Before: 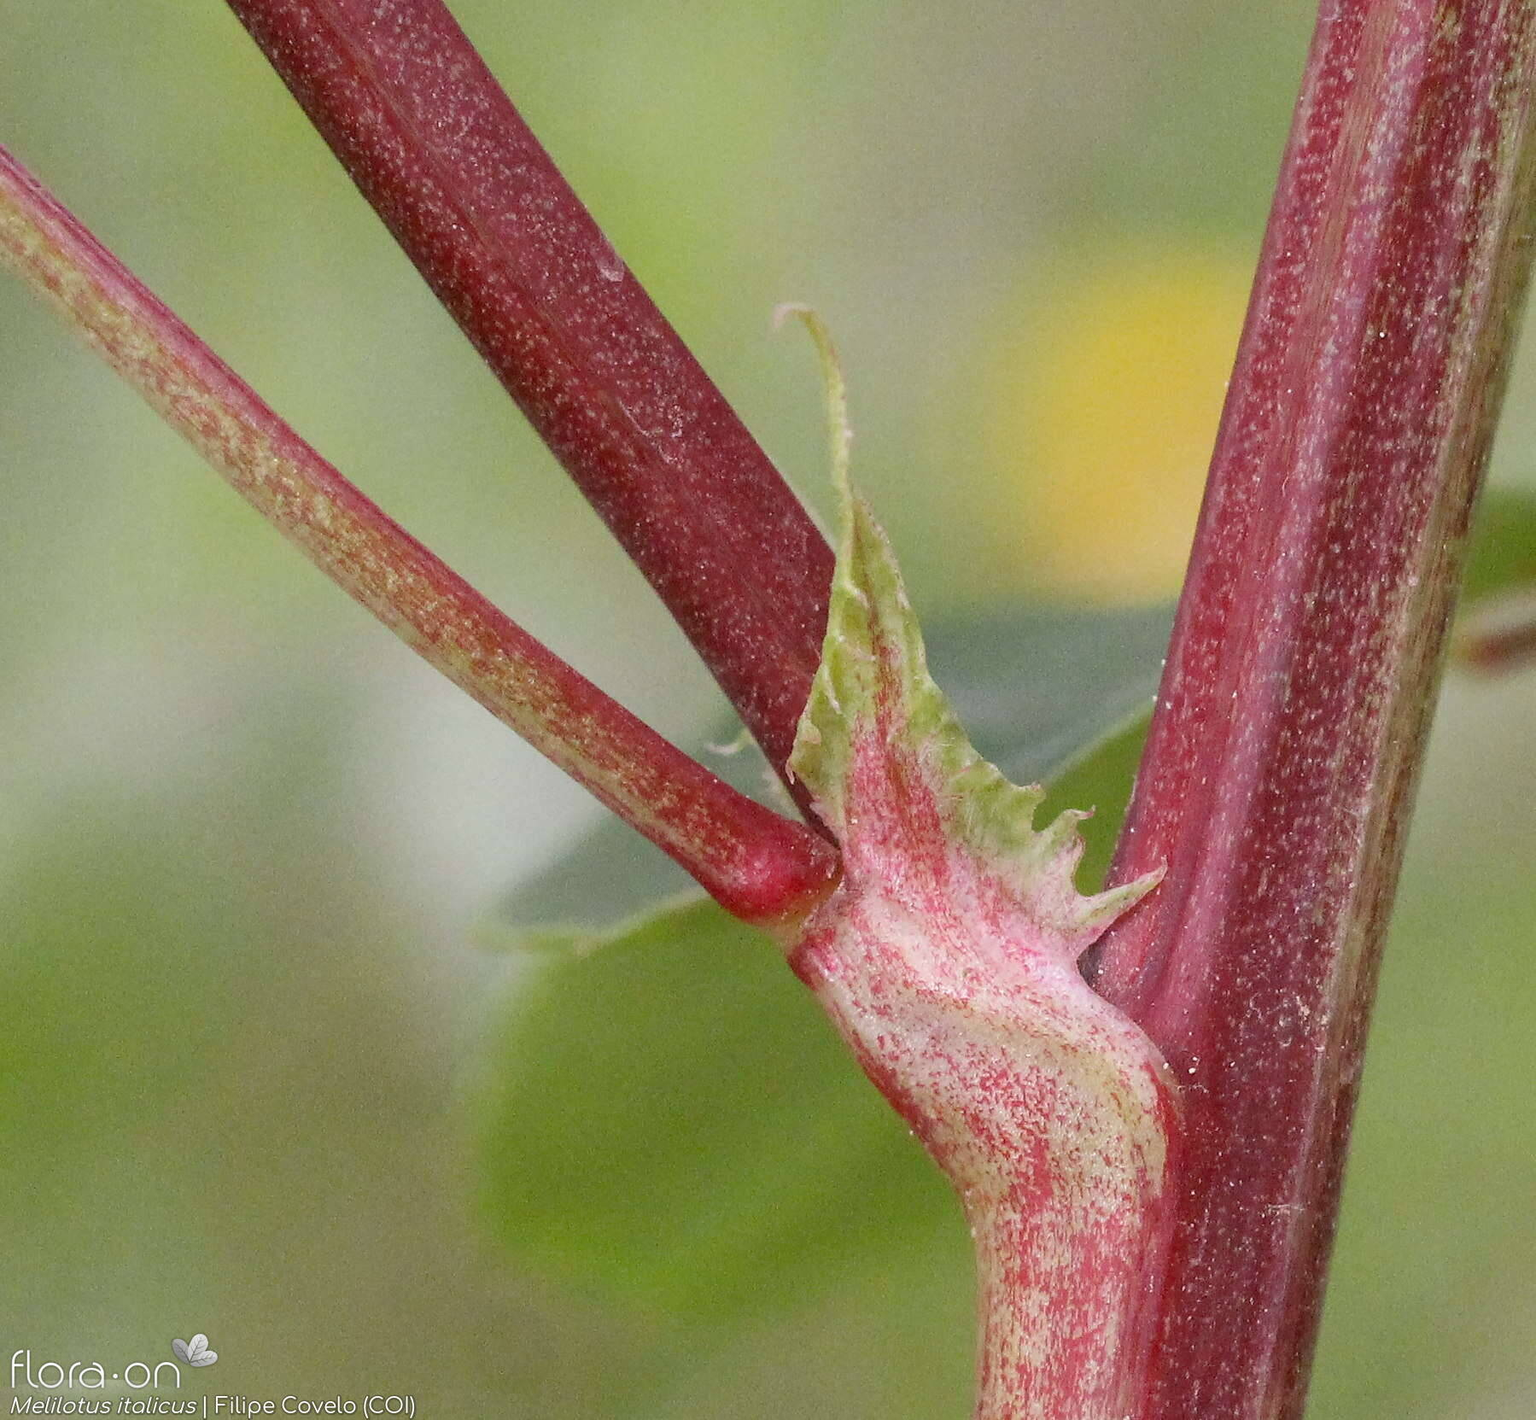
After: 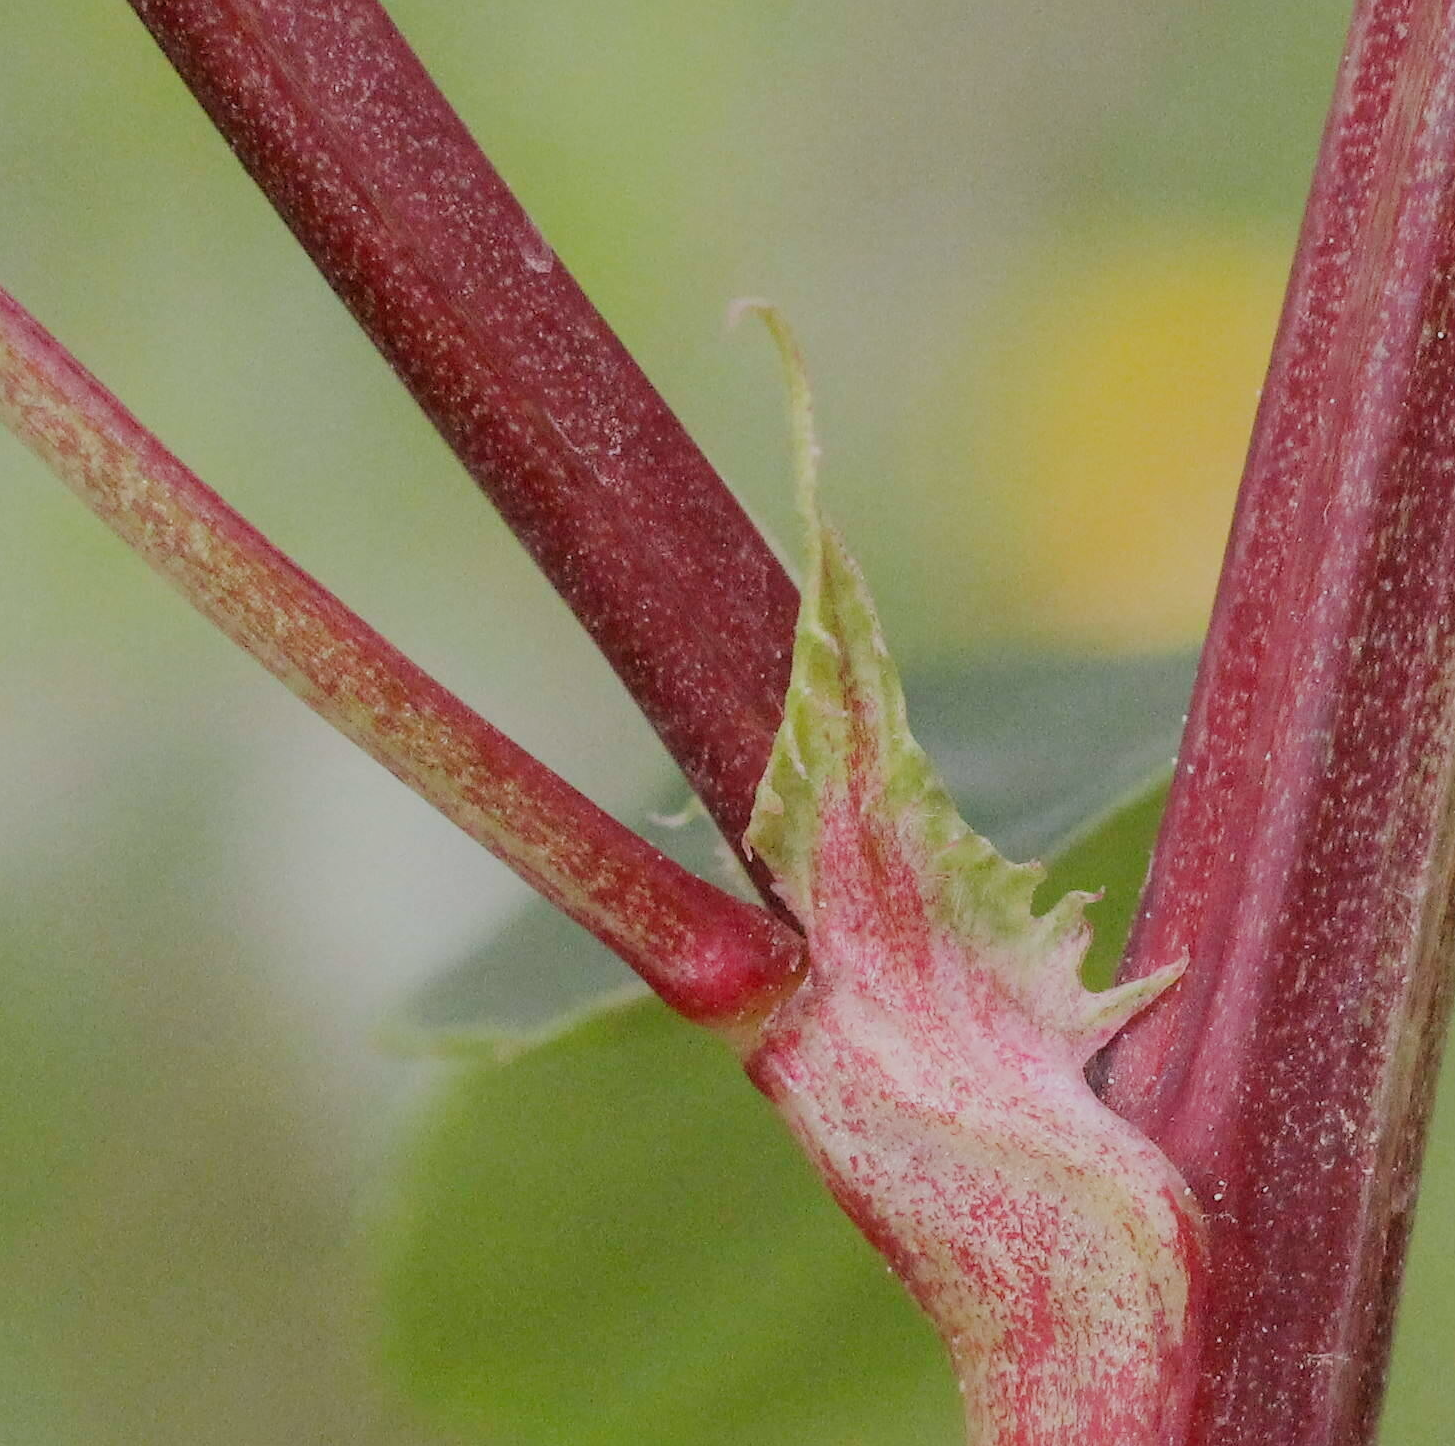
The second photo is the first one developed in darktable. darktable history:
crop: left 9.929%, top 3.475%, right 9.188%, bottom 9.529%
filmic rgb: black relative exposure -7.32 EV, white relative exposure 5.09 EV, hardness 3.2
